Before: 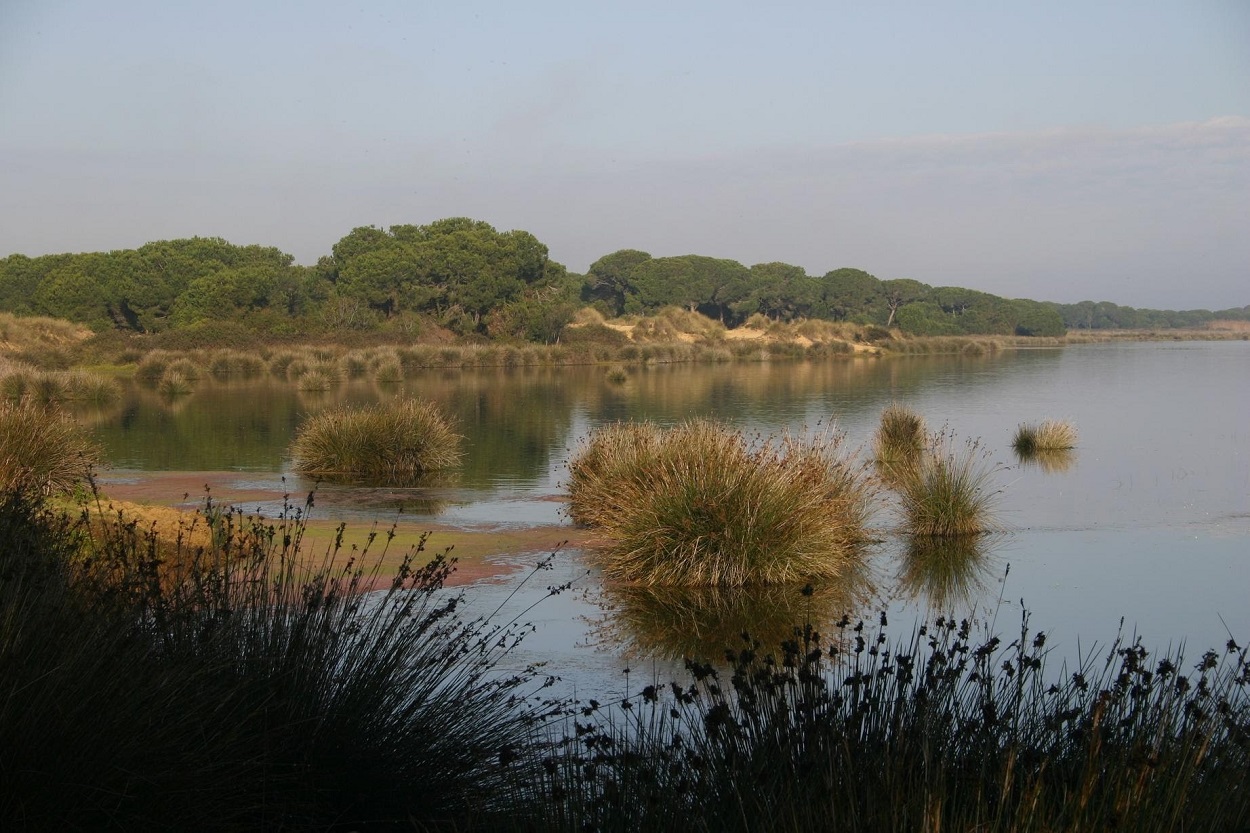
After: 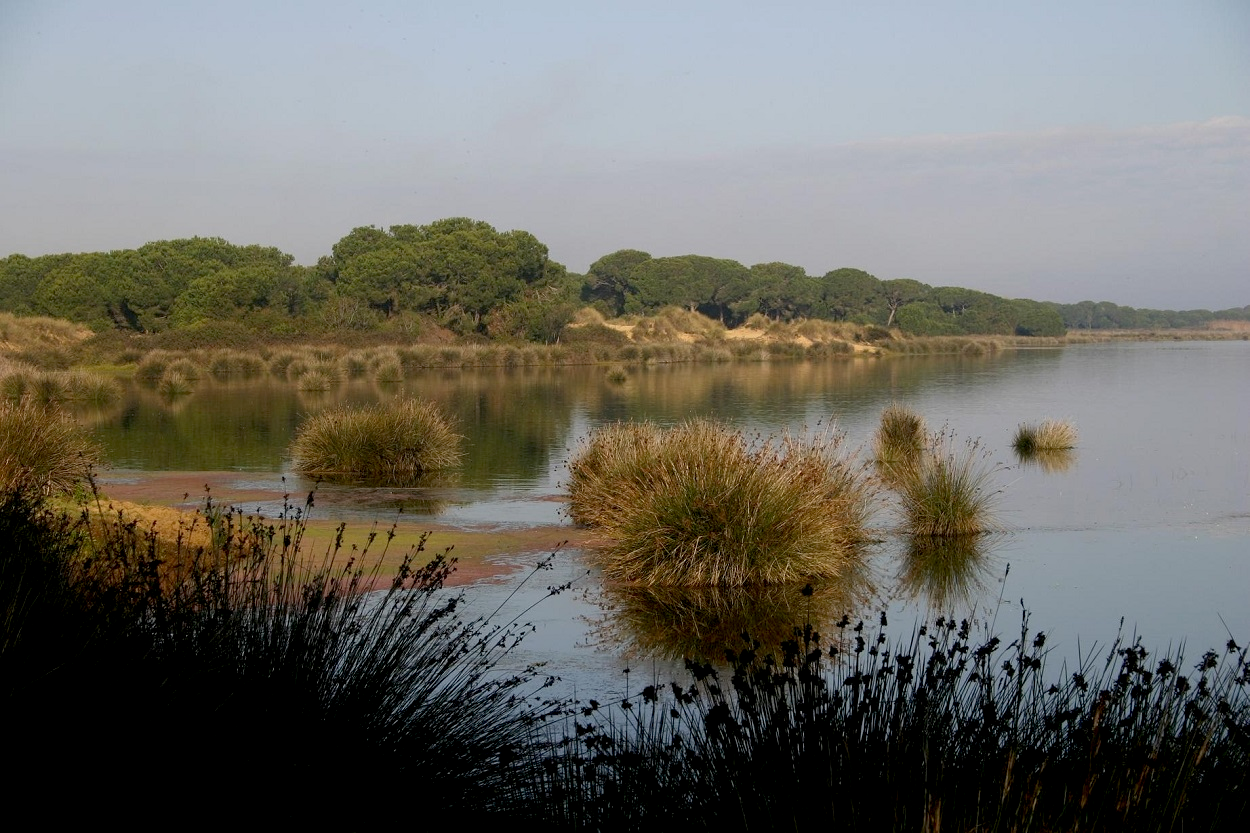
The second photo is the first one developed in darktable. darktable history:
exposure: black level correction 0.01, exposure 0.015 EV, compensate highlight preservation false
